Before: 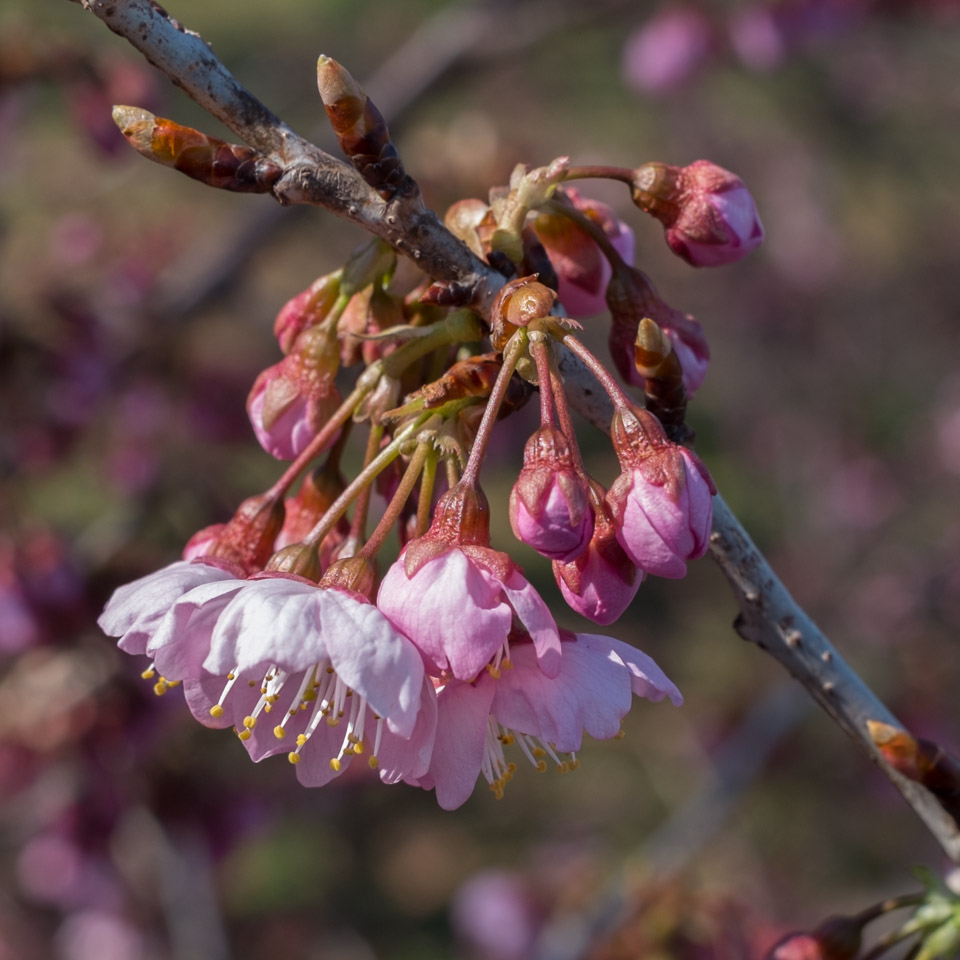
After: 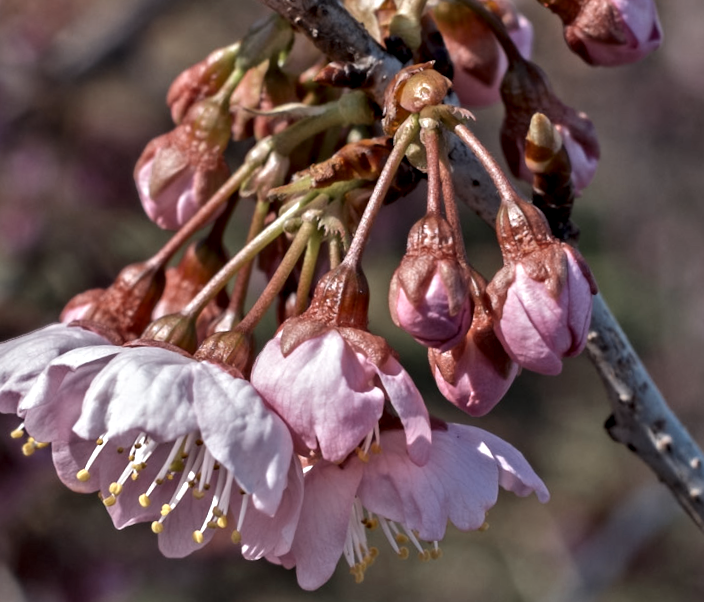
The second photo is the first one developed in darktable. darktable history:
shadows and highlights: low approximation 0.01, soften with gaussian
crop and rotate: angle -3.98°, left 9.836%, top 20.871%, right 11.914%, bottom 12.133%
color zones: curves: ch0 [(0, 0.5) (0.125, 0.4) (0.25, 0.5) (0.375, 0.4) (0.5, 0.4) (0.625, 0.35) (0.75, 0.35) (0.875, 0.5)]; ch1 [(0, 0.35) (0.125, 0.45) (0.25, 0.35) (0.375, 0.35) (0.5, 0.35) (0.625, 0.35) (0.75, 0.45) (0.875, 0.35)]; ch2 [(0, 0.6) (0.125, 0.5) (0.25, 0.5) (0.375, 0.6) (0.5, 0.6) (0.625, 0.5) (0.75, 0.5) (0.875, 0.5)]
contrast equalizer: y [[0.511, 0.558, 0.631, 0.632, 0.559, 0.512], [0.5 ×6], [0.507, 0.559, 0.627, 0.644, 0.647, 0.647], [0 ×6], [0 ×6]]
